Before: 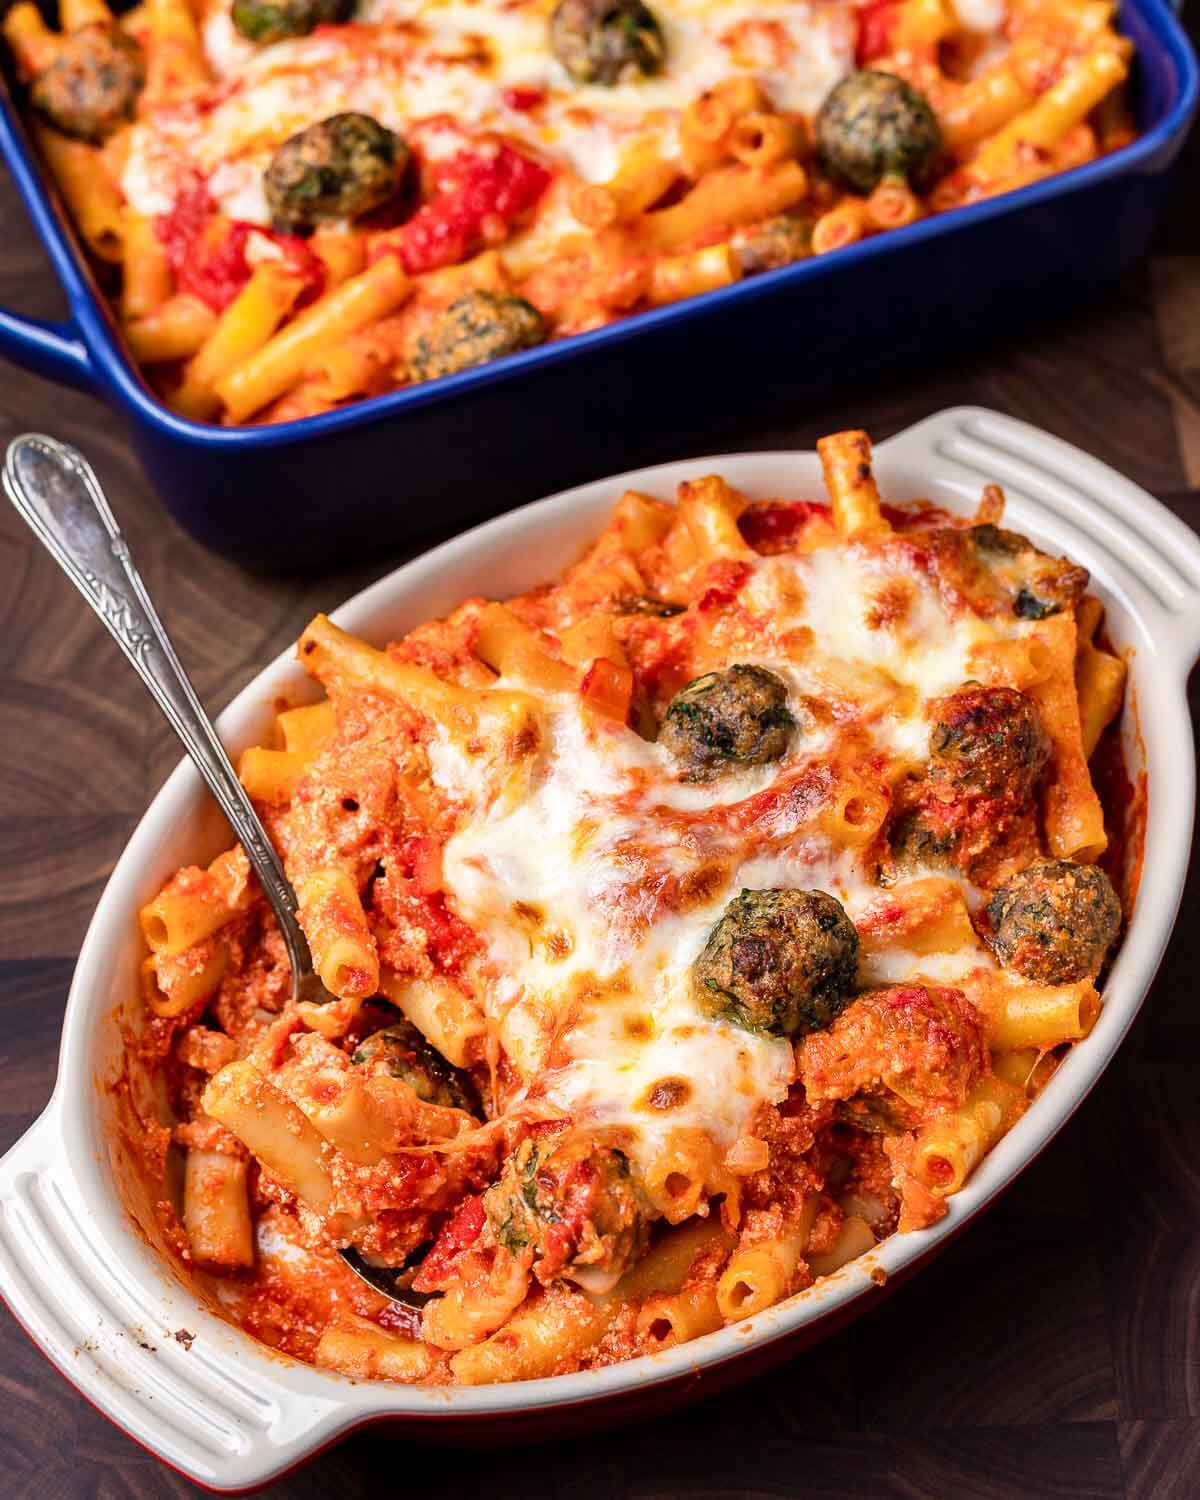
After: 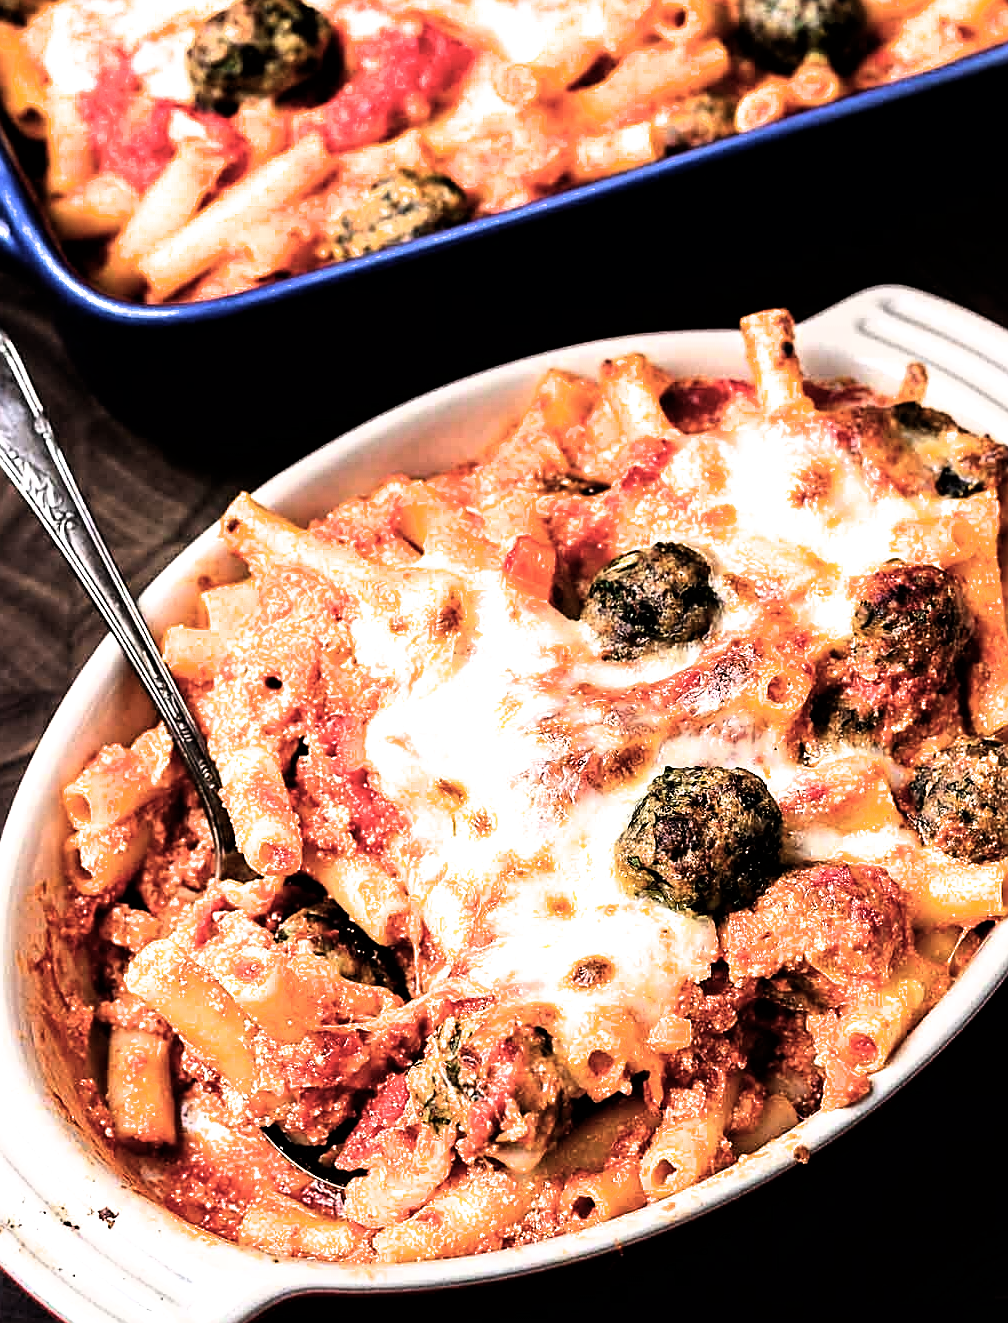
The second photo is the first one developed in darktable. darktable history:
filmic rgb: black relative exposure -8.2 EV, white relative exposure 2.2 EV, threshold 3 EV, hardness 7.11, latitude 85.74%, contrast 1.696, highlights saturation mix -4%, shadows ↔ highlights balance -2.69%, color science v5 (2021), contrast in shadows safe, contrast in highlights safe, enable highlight reconstruction true
sharpen: on, module defaults
crop: left 6.446%, top 8.188%, right 9.538%, bottom 3.548%
exposure: exposure -0.21 EV, compensate highlight preservation false
tone equalizer: -8 EV -0.417 EV, -7 EV -0.389 EV, -6 EV -0.333 EV, -5 EV -0.222 EV, -3 EV 0.222 EV, -2 EV 0.333 EV, -1 EV 0.389 EV, +0 EV 0.417 EV, edges refinement/feathering 500, mask exposure compensation -1.57 EV, preserve details no
